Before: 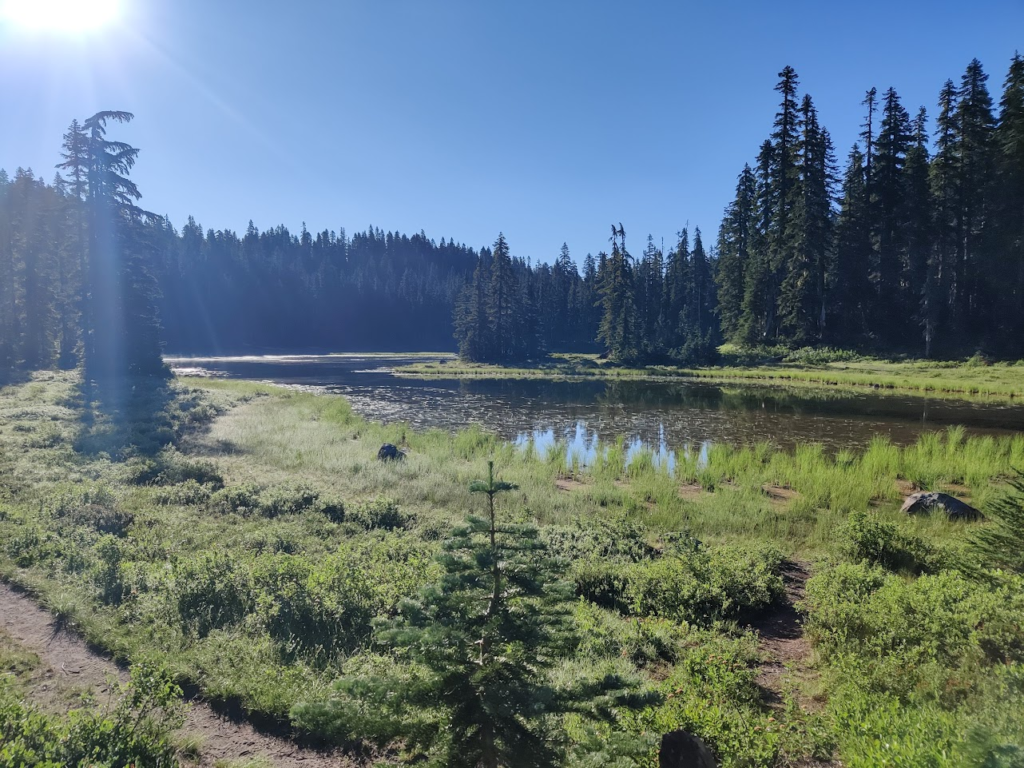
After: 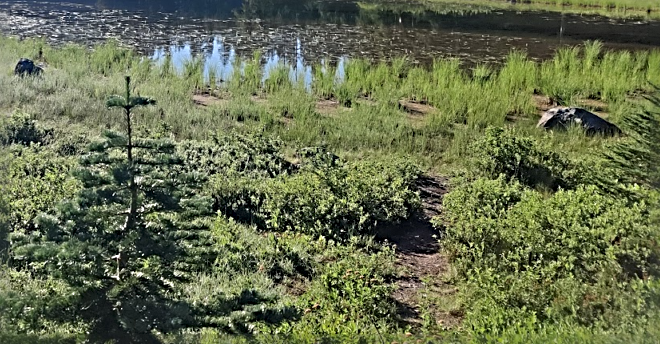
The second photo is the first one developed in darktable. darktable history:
crop and rotate: left 35.509%, top 50.238%, bottom 4.934%
sharpen: radius 3.69, amount 0.928
